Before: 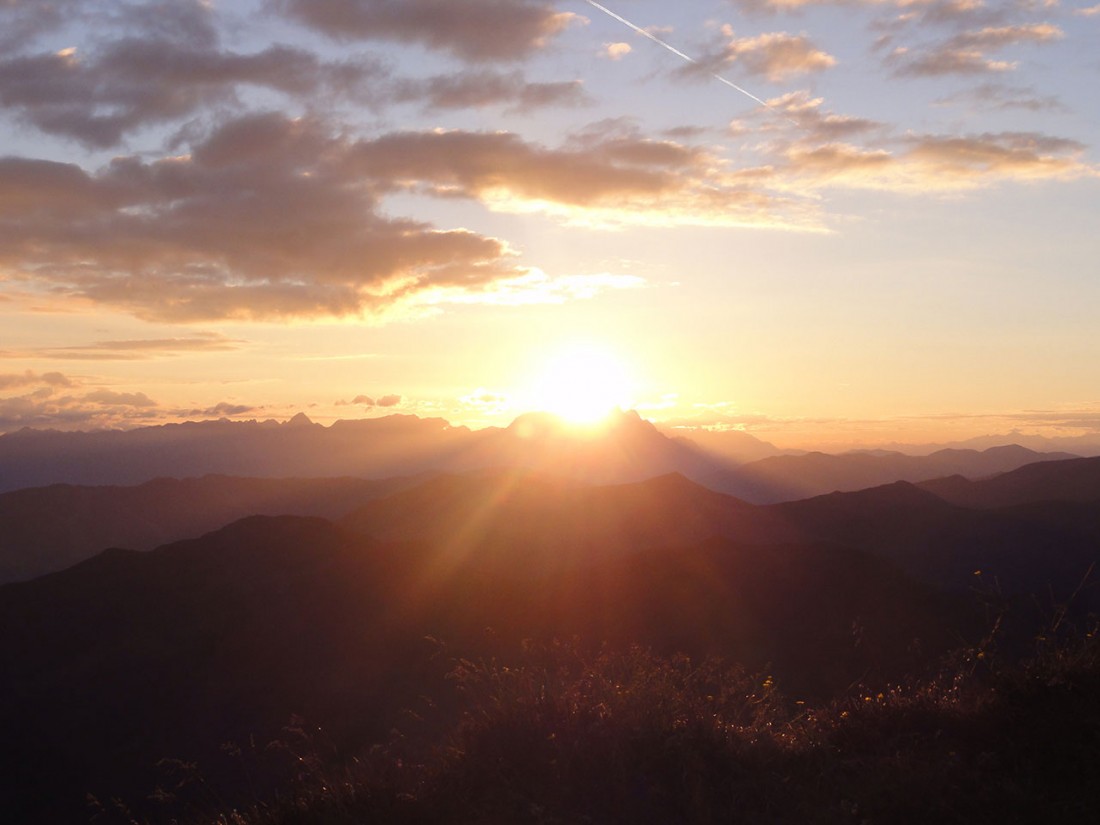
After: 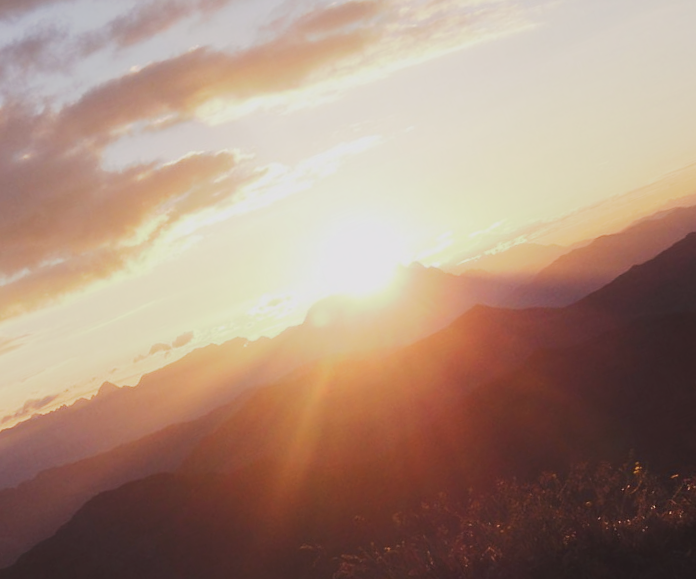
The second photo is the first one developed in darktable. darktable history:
base curve: curves: ch0 [(0, 0) (0.088, 0.125) (0.176, 0.251) (0.354, 0.501) (0.613, 0.749) (1, 0.877)], preserve colors none
tone curve: curves: ch0 [(0, 0) (0.003, 0.096) (0.011, 0.096) (0.025, 0.098) (0.044, 0.099) (0.069, 0.106) (0.1, 0.128) (0.136, 0.153) (0.177, 0.186) (0.224, 0.218) (0.277, 0.265) (0.335, 0.316) (0.399, 0.374) (0.468, 0.445) (0.543, 0.526) (0.623, 0.605) (0.709, 0.681) (0.801, 0.758) (0.898, 0.819) (1, 1)], preserve colors none
crop and rotate: angle 20.71°, left 6.791%, right 4.179%, bottom 1.112%
